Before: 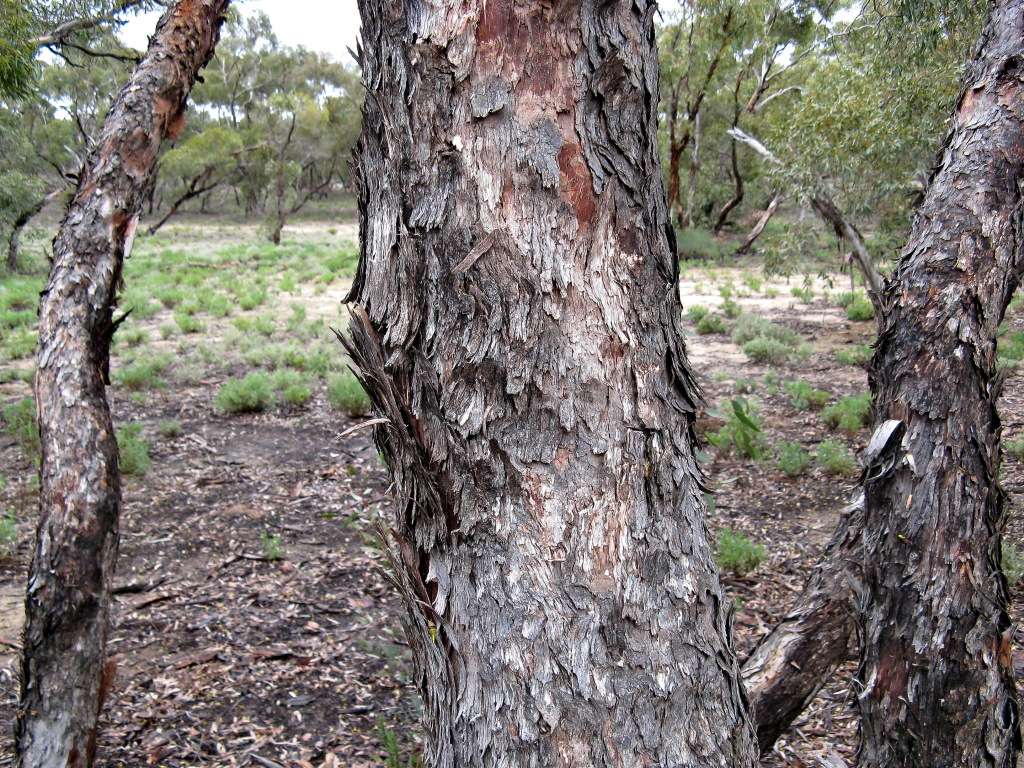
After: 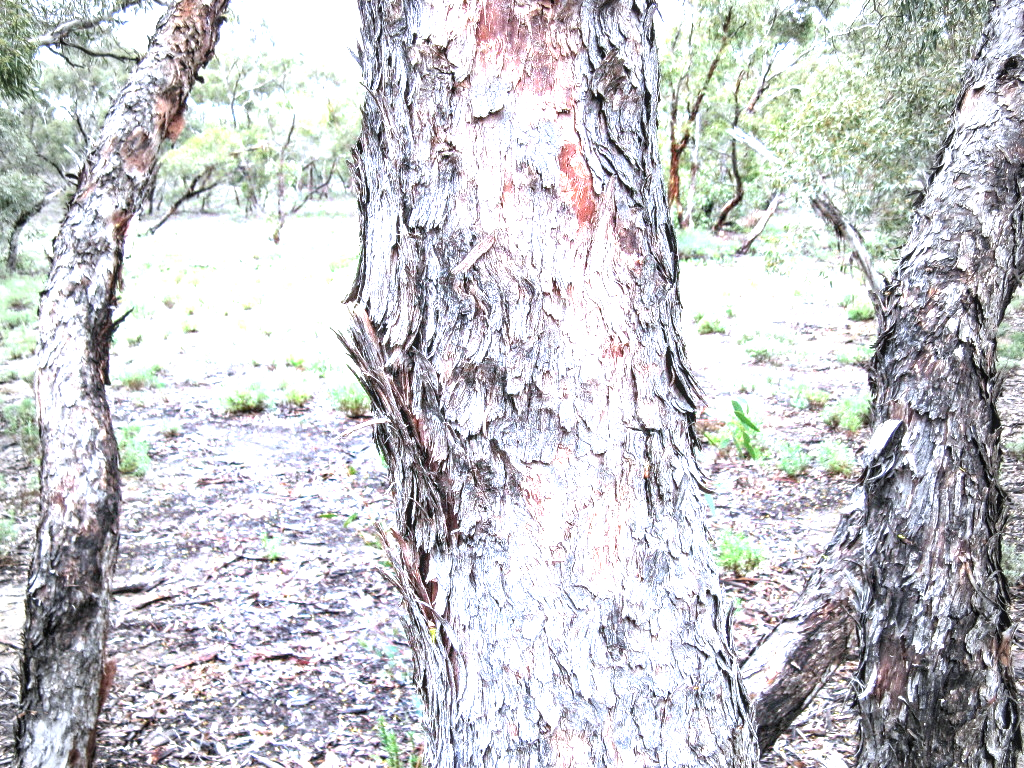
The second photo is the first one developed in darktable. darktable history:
exposure: black level correction 0, exposure 2.327 EV, compensate exposure bias true, compensate highlight preservation false
color calibration: x 0.37, y 0.377, temperature 4289.93 K
vignetting: fall-off start 64.63%, center (-0.034, 0.148), width/height ratio 0.881
local contrast: on, module defaults
